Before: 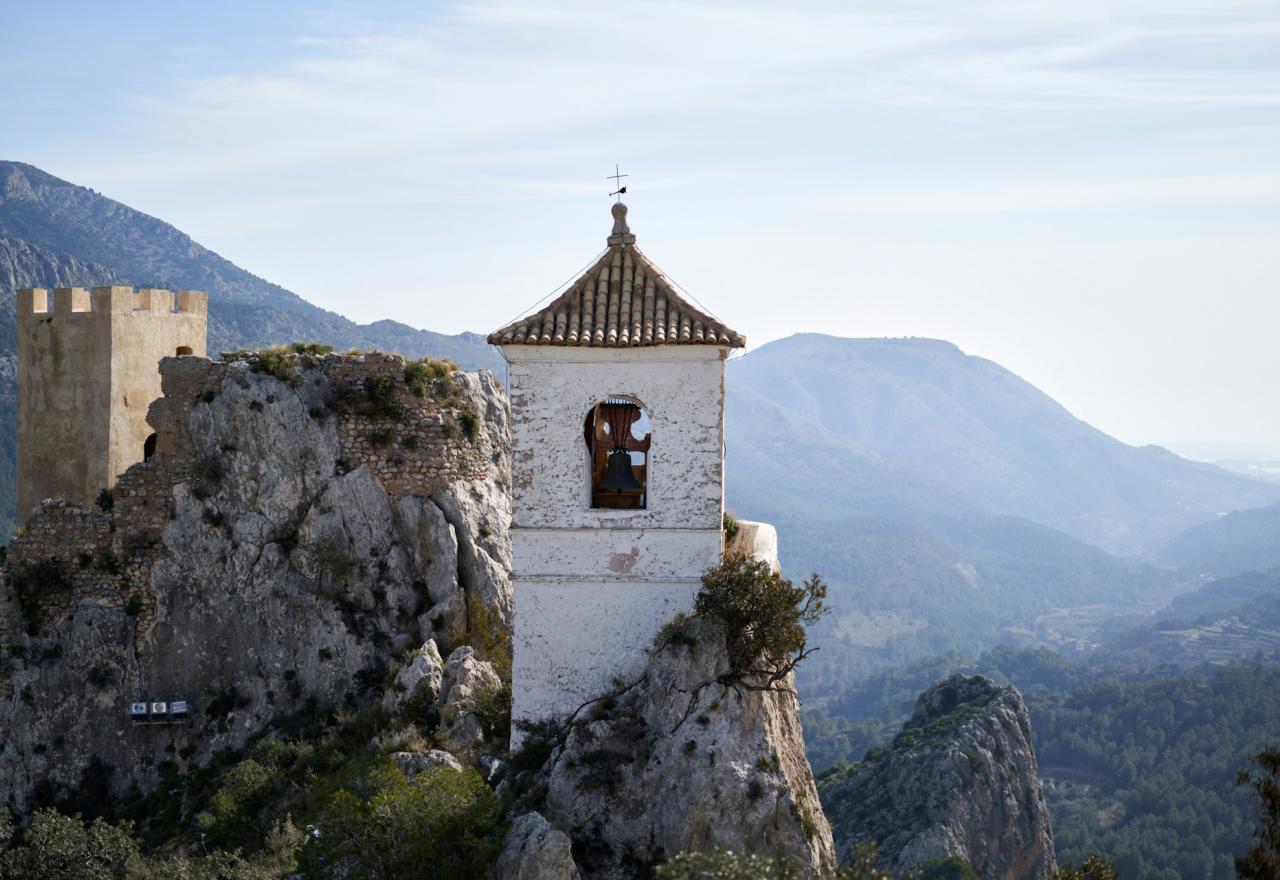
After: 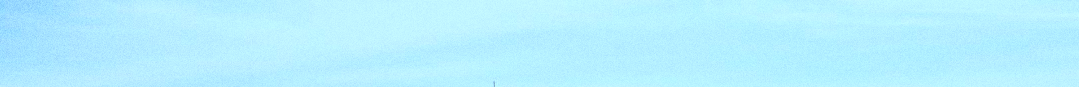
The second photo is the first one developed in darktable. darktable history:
color correction: highlights a* -11.71, highlights b* -15.58
grain: coarseness 0.09 ISO, strength 40%
crop and rotate: left 9.644%, top 9.491%, right 6.021%, bottom 80.509%
